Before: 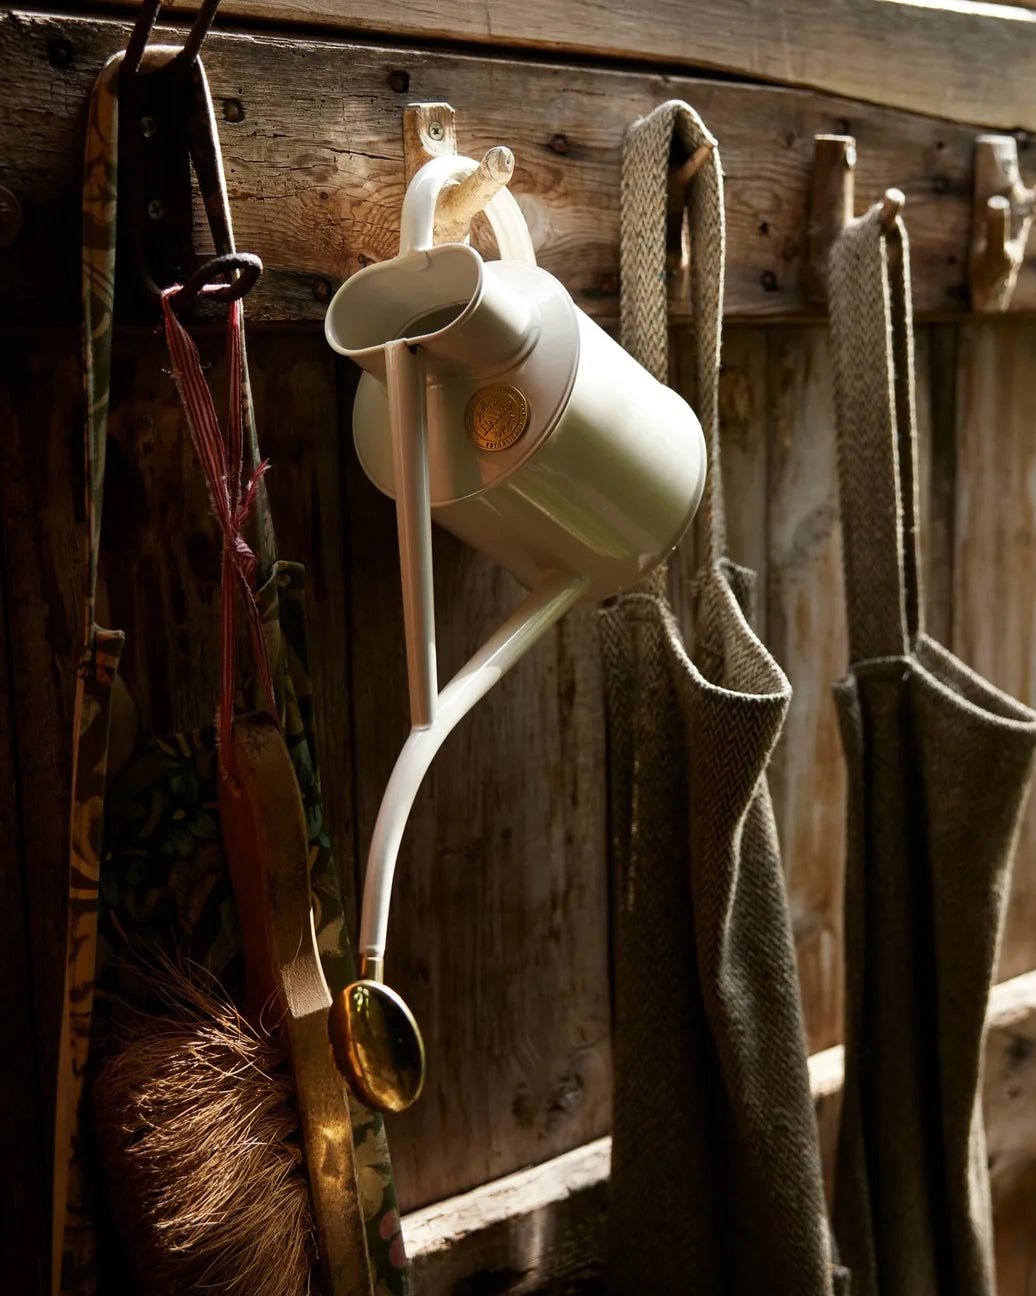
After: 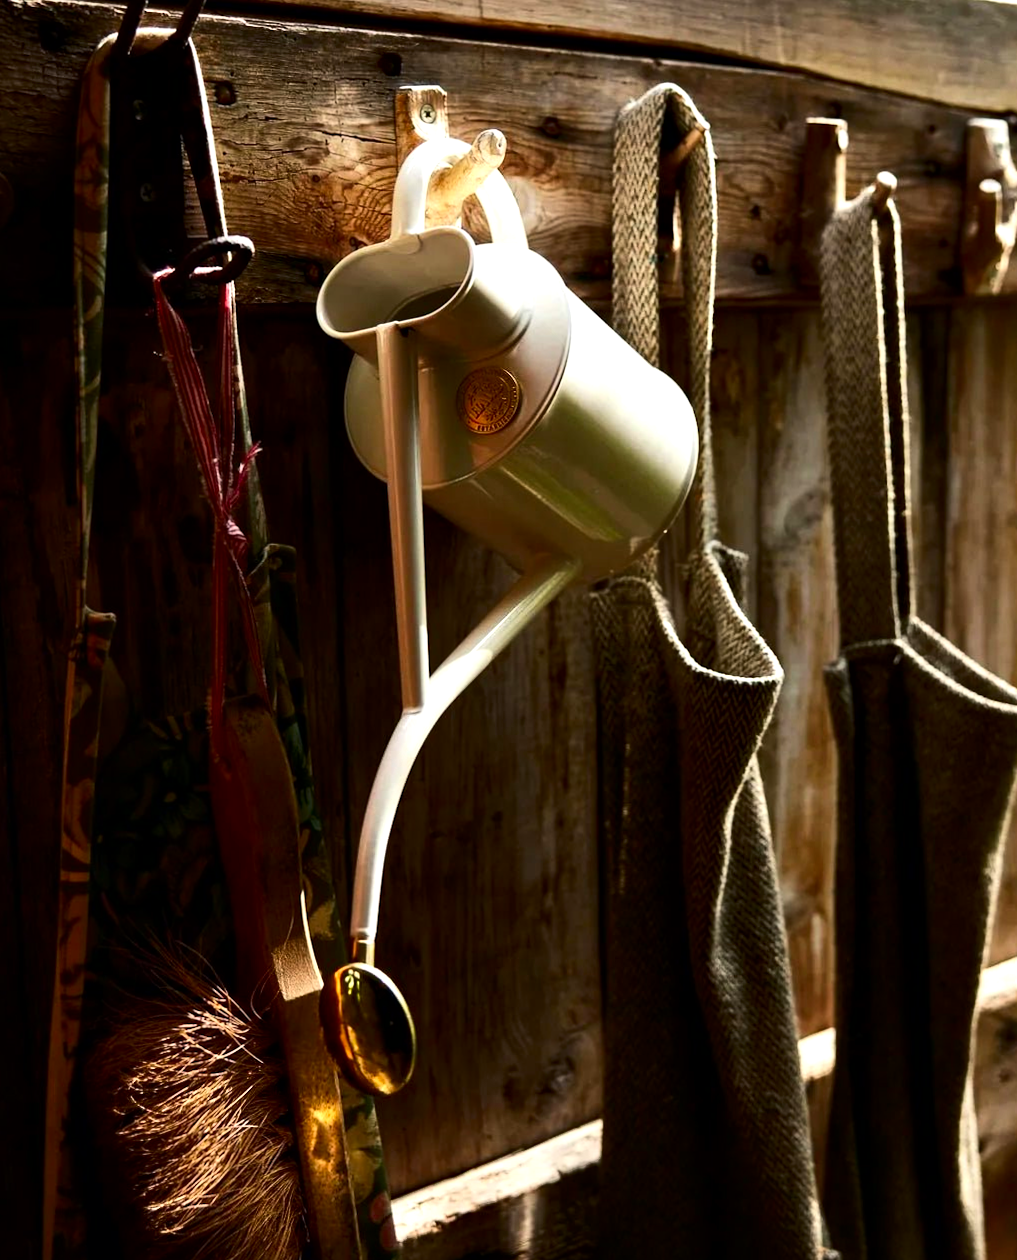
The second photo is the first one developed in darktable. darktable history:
tone equalizer: -8 EV -0.417 EV, -7 EV -0.389 EV, -6 EV -0.333 EV, -5 EV -0.222 EV, -3 EV 0.222 EV, -2 EV 0.333 EV, -1 EV 0.389 EV, +0 EV 0.417 EV, edges refinement/feathering 500, mask exposure compensation -1.57 EV, preserve details no
crop and rotate: angle -0.5°
rotate and perspective: rotation -0.45°, automatic cropping original format, crop left 0.008, crop right 0.992, crop top 0.012, crop bottom 0.988
contrast equalizer: octaves 7, y [[0.6 ×6], [0.55 ×6], [0 ×6], [0 ×6], [0 ×6]], mix 0.3
contrast brightness saturation: contrast 0.16, saturation 0.32
